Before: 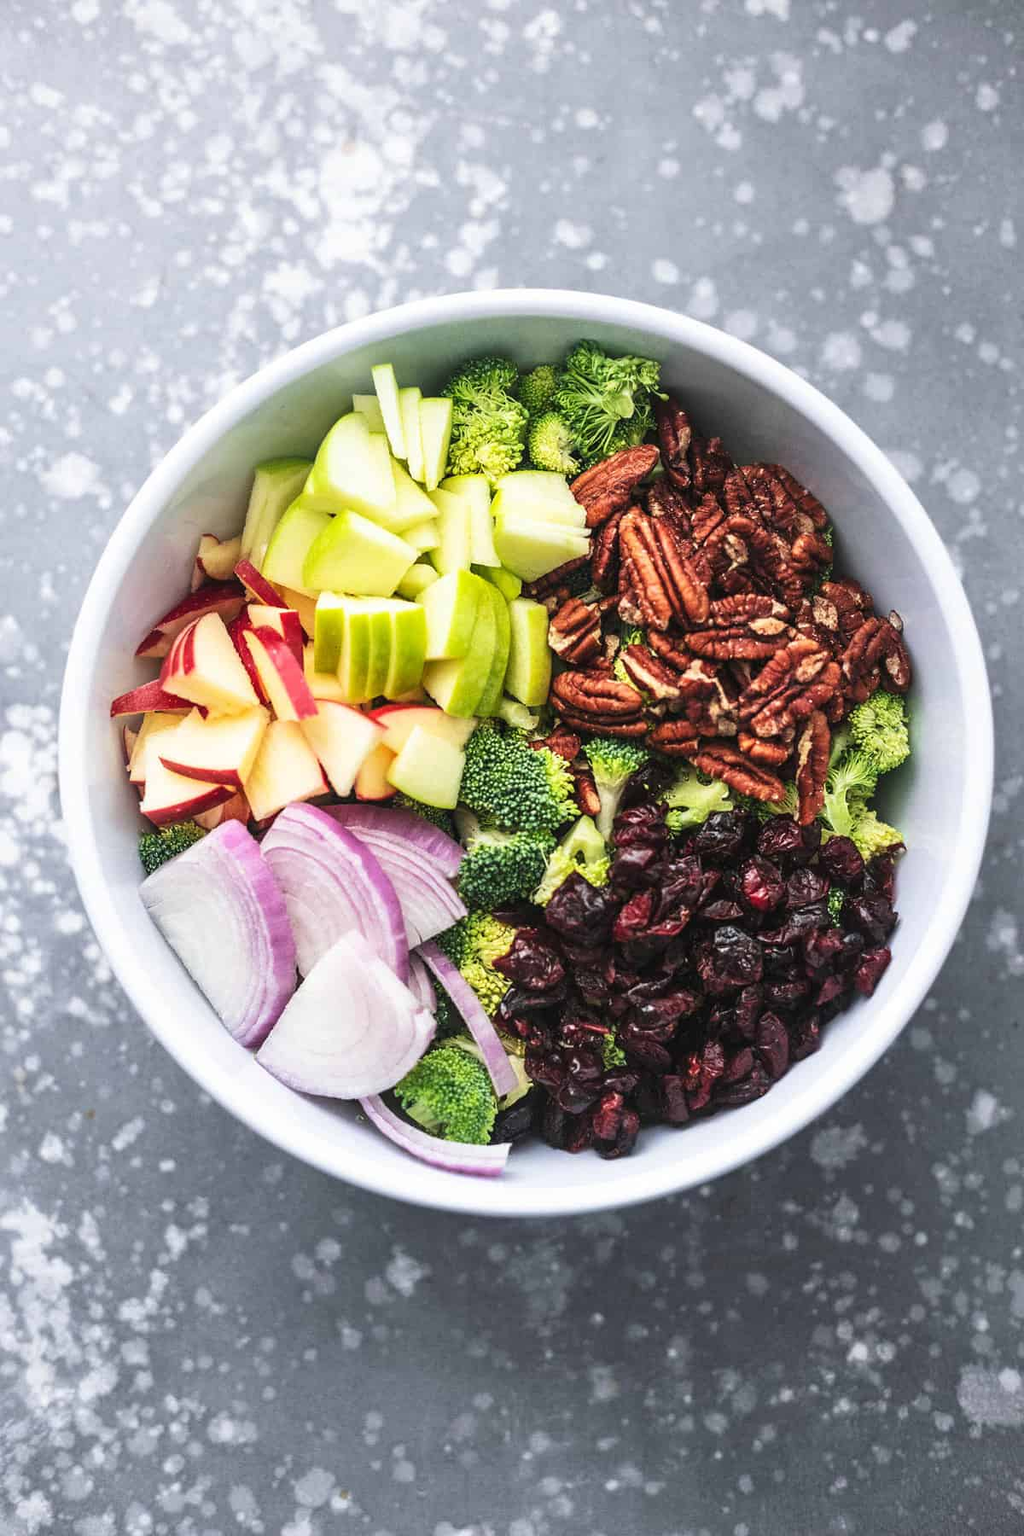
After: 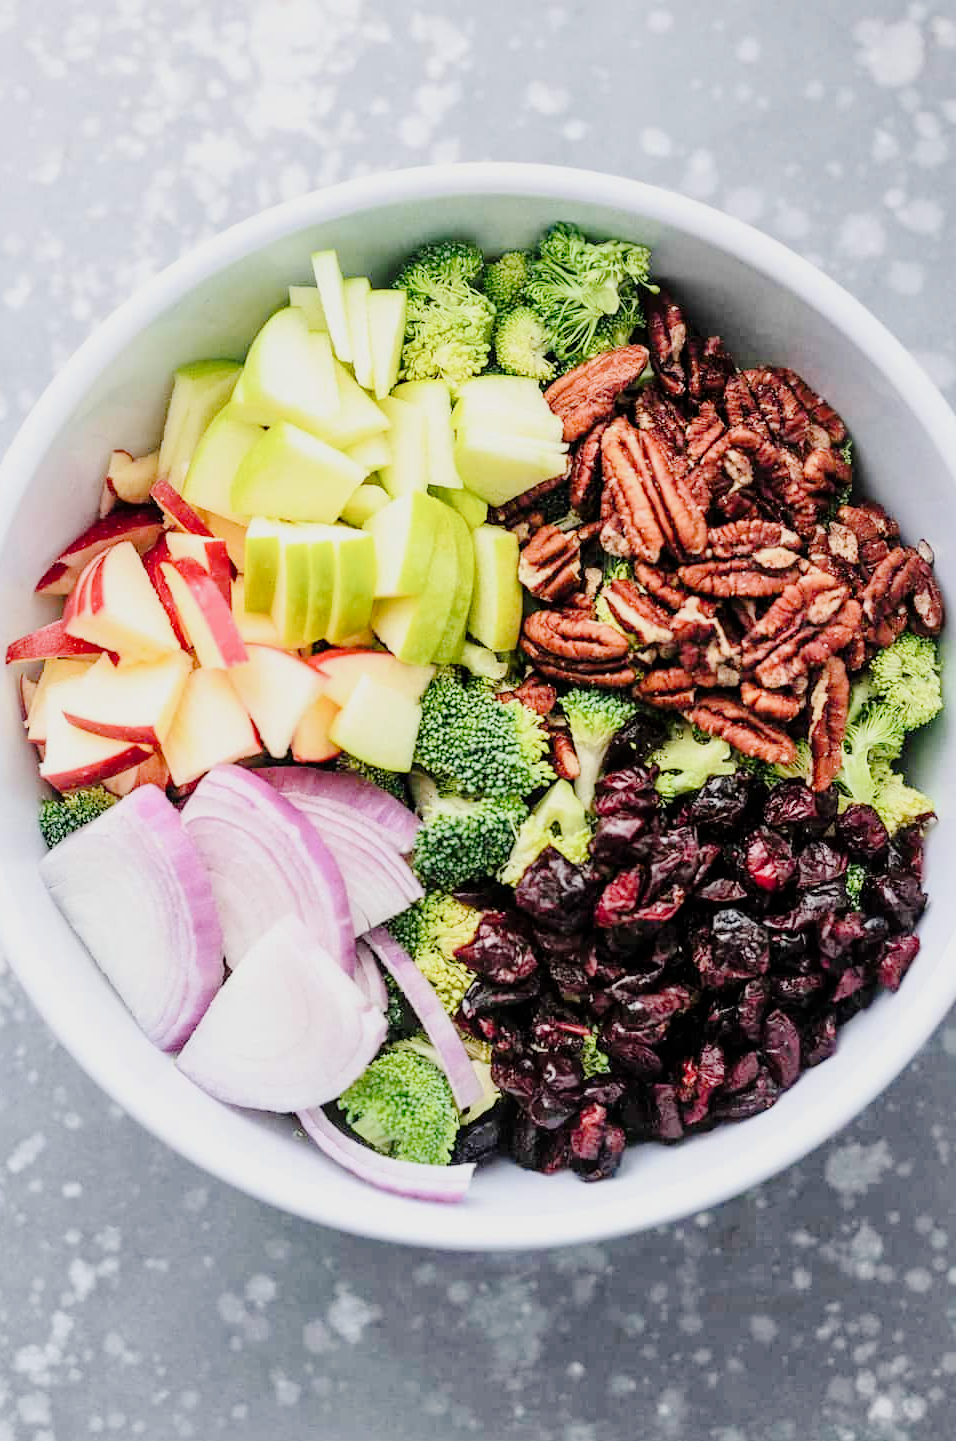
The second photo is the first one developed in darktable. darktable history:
filmic rgb: black relative exposure -7.65 EV, white relative exposure 4.56 EV, hardness 3.61
tone curve: curves: ch0 [(0, 0) (0.004, 0) (0.133, 0.076) (0.325, 0.362) (0.879, 0.885) (1, 1)], preserve colors none
crop and rotate: left 10.367%, top 9.826%, right 9.903%, bottom 10.095%
exposure: black level correction 0, exposure 0.701 EV, compensate highlight preservation false
